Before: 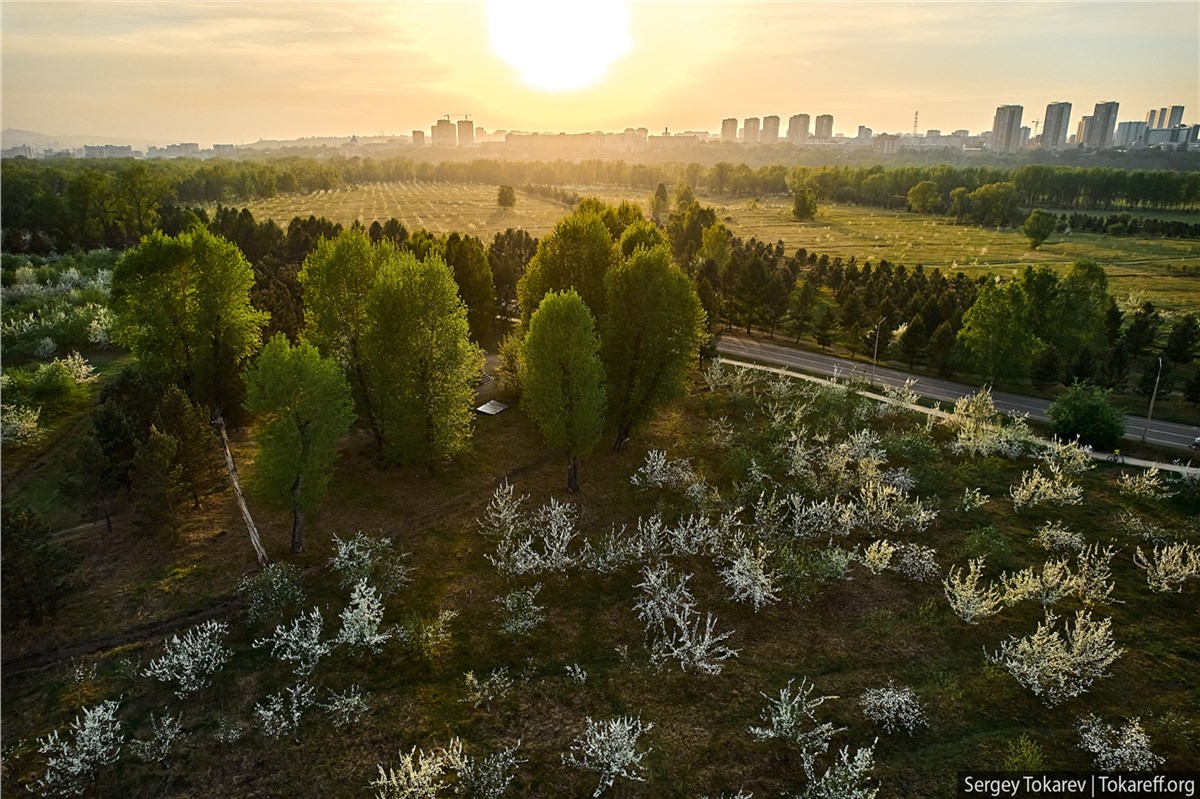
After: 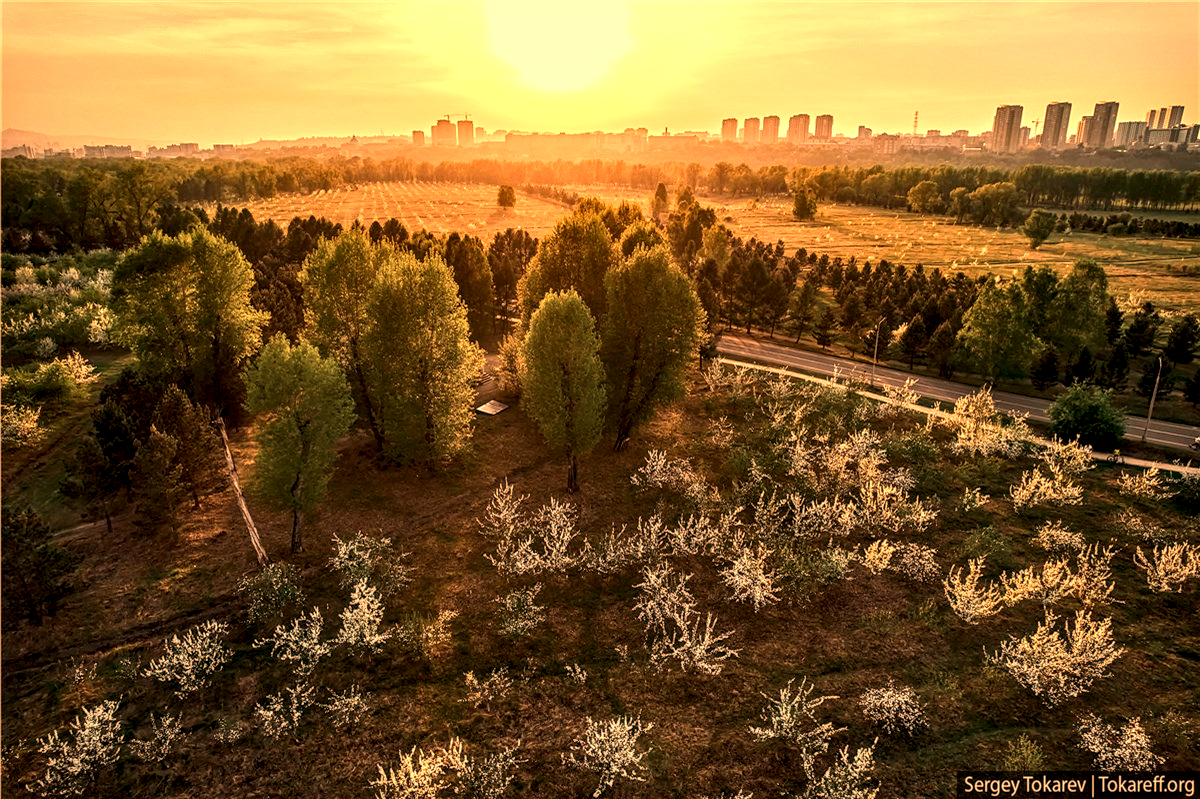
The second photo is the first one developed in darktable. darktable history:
white balance: red 1.467, blue 0.684
local contrast: highlights 60%, shadows 60%, detail 160%
